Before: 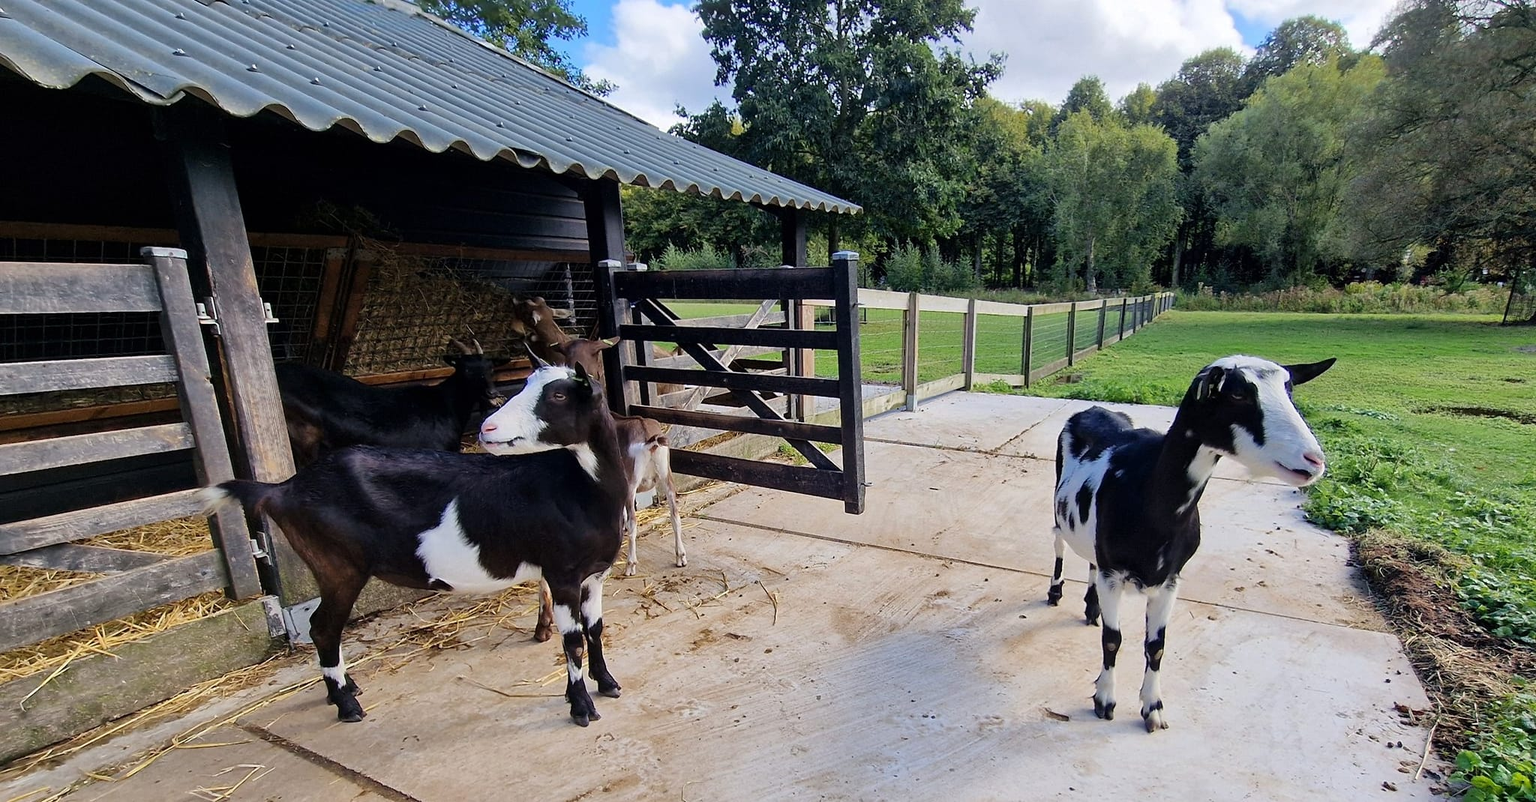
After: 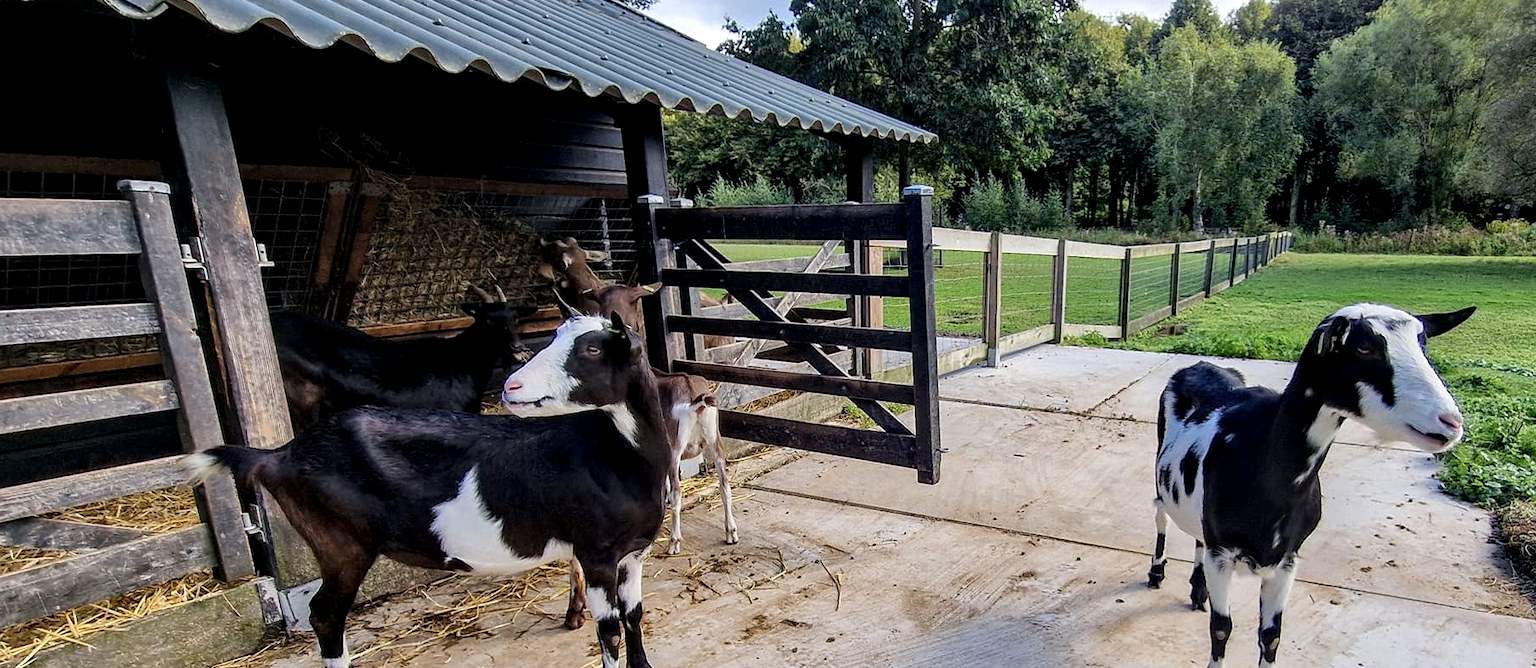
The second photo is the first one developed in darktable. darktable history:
crop and rotate: left 2.452%, top 11.089%, right 9.558%, bottom 15.606%
local contrast: detail 150%
